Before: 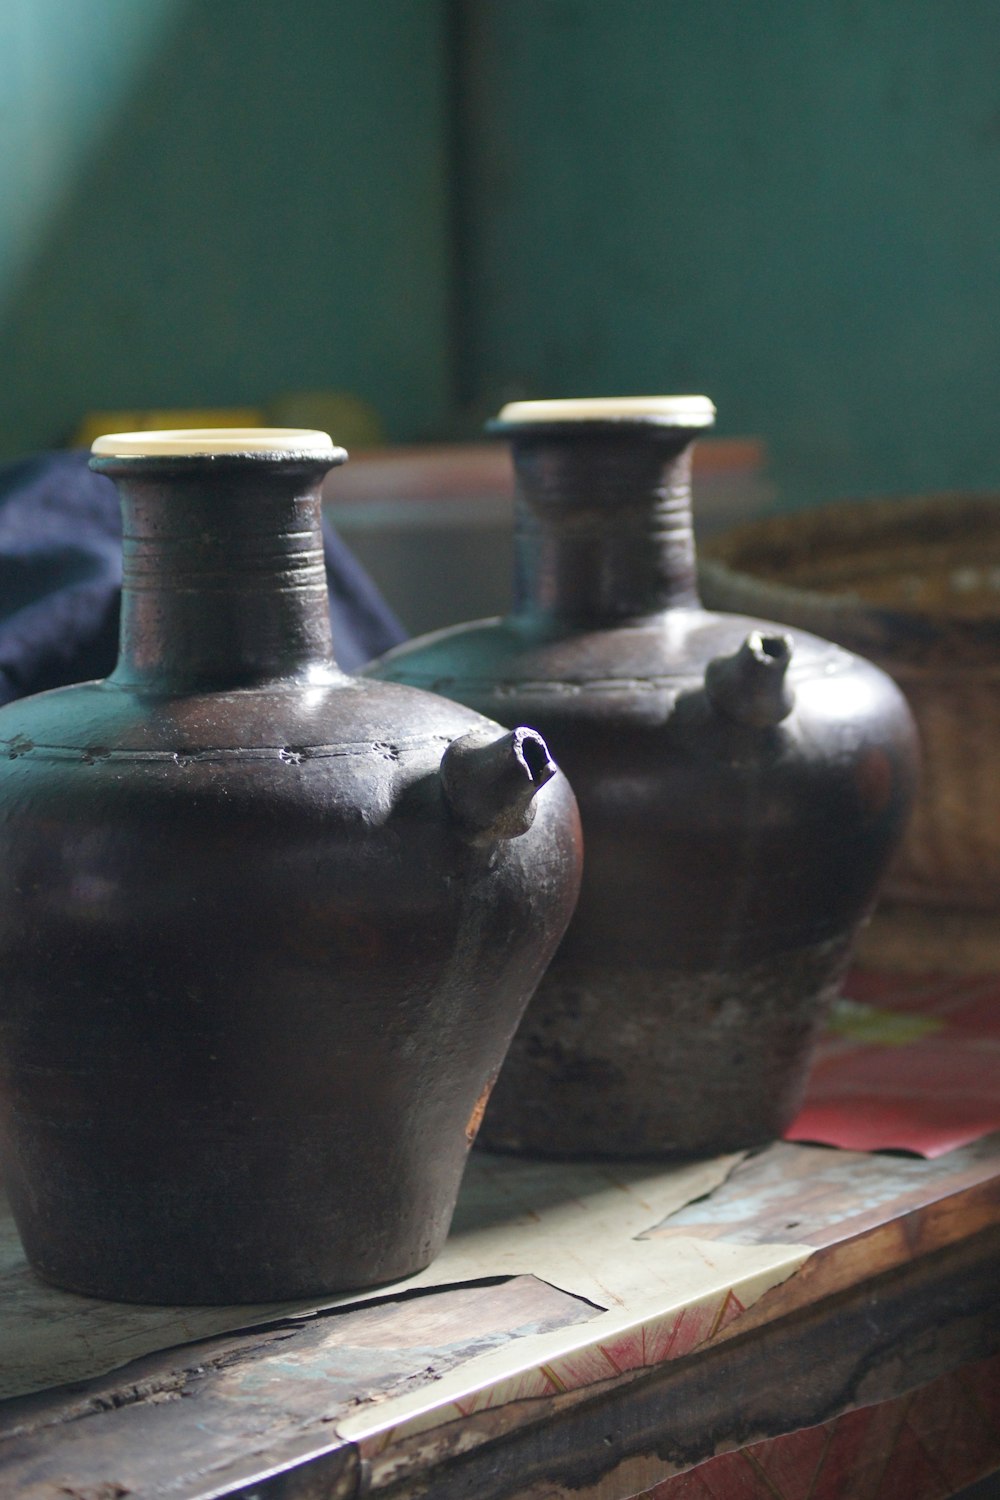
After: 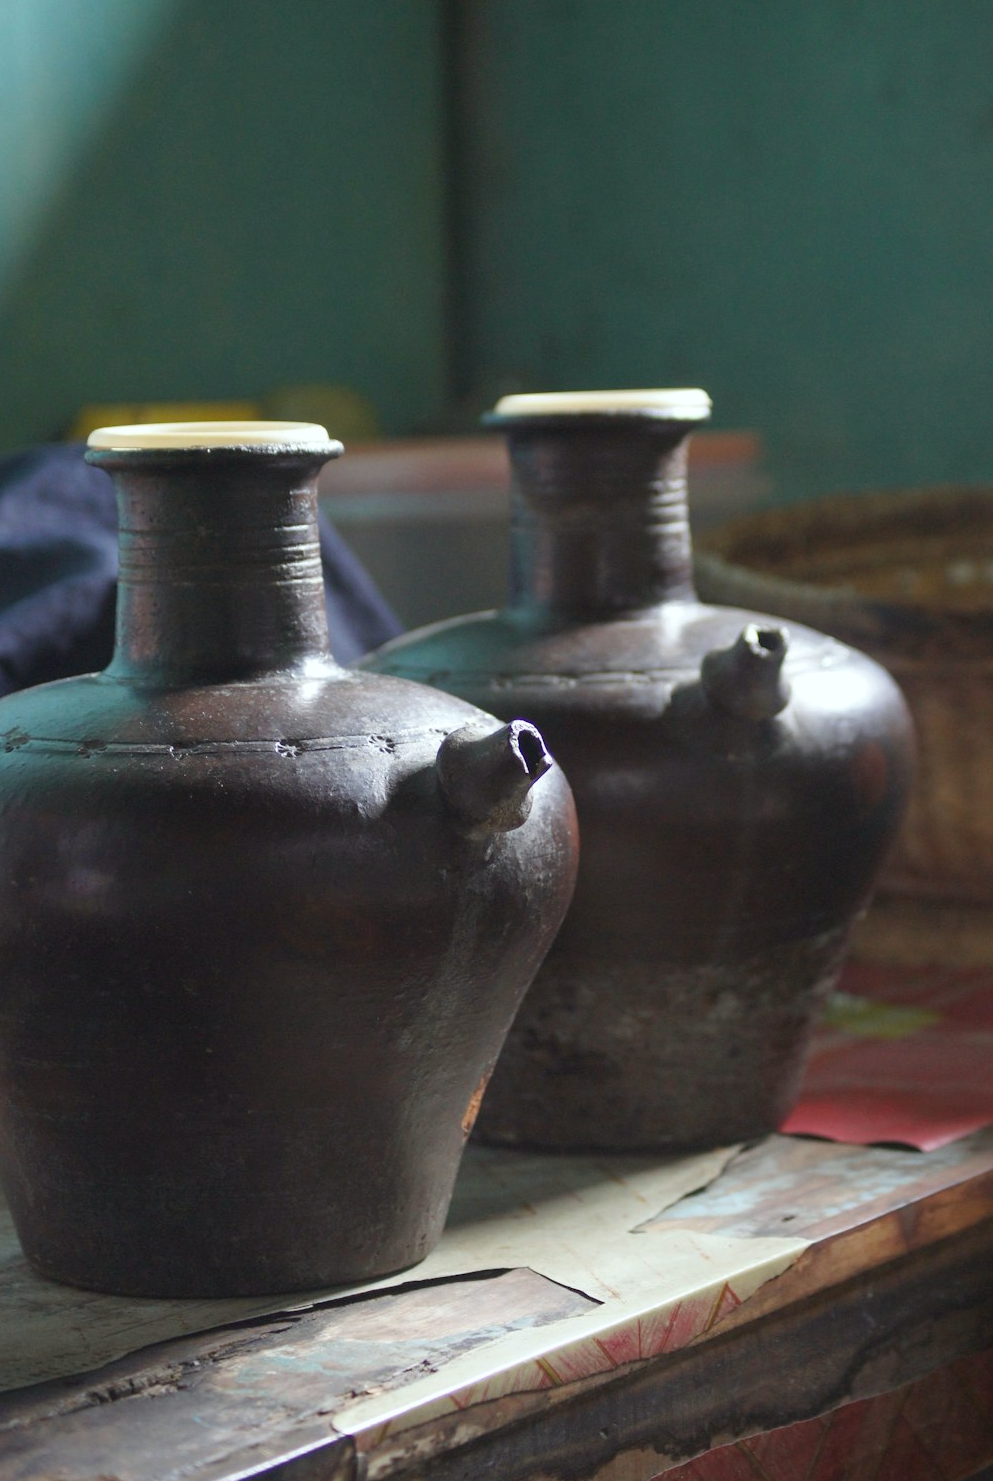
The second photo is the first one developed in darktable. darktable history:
crop: left 0.467%, top 0.494%, right 0.163%, bottom 0.712%
color correction: highlights a* -2.74, highlights b* -2.21, shadows a* 2.07, shadows b* 2.66
